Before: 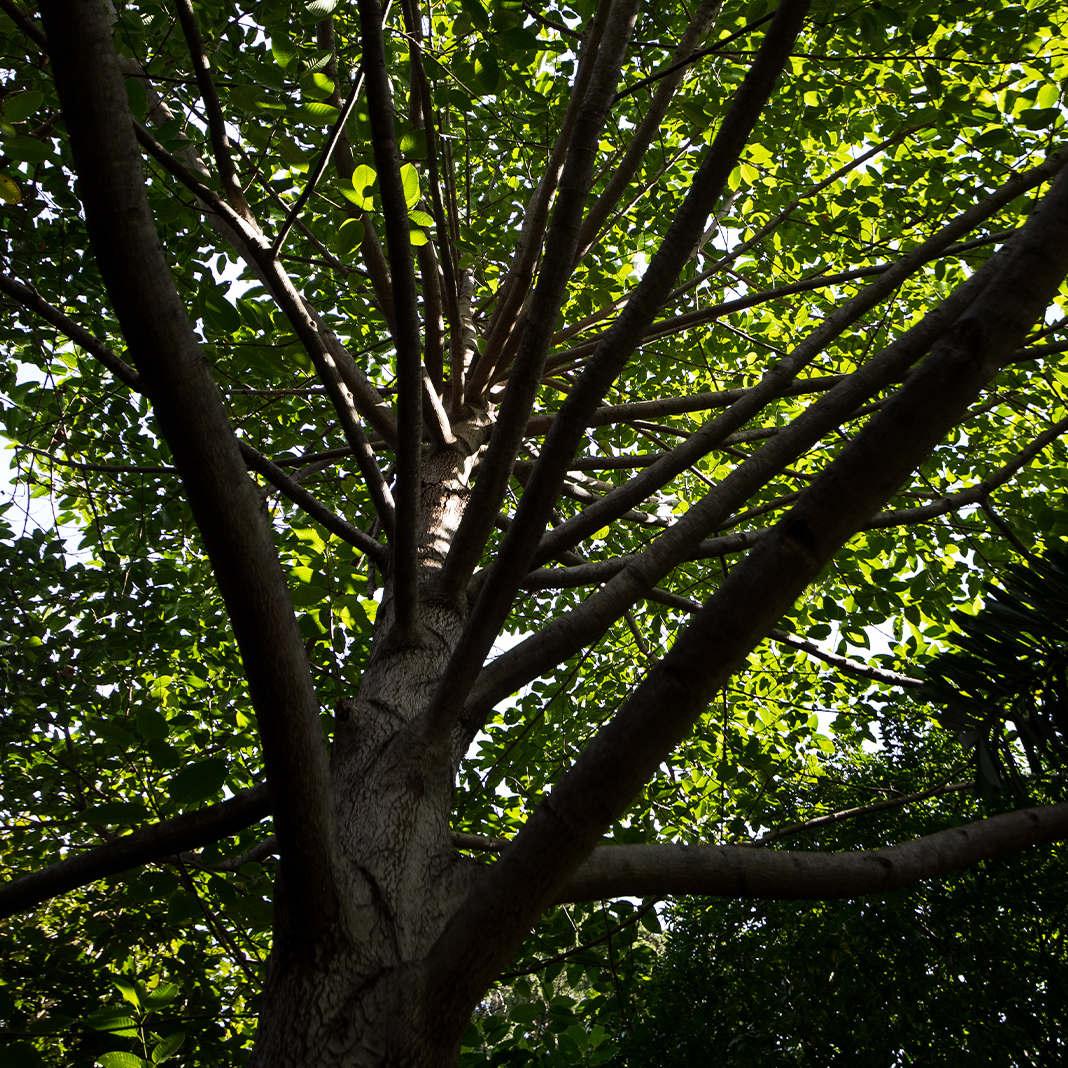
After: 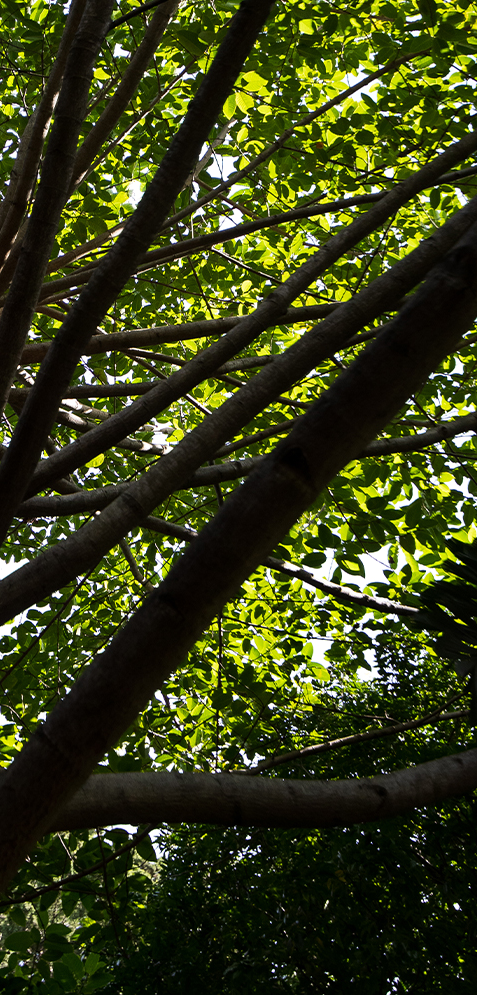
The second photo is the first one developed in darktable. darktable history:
crop: left 47.343%, top 6.827%, right 7.942%
tone equalizer: mask exposure compensation -0.499 EV
